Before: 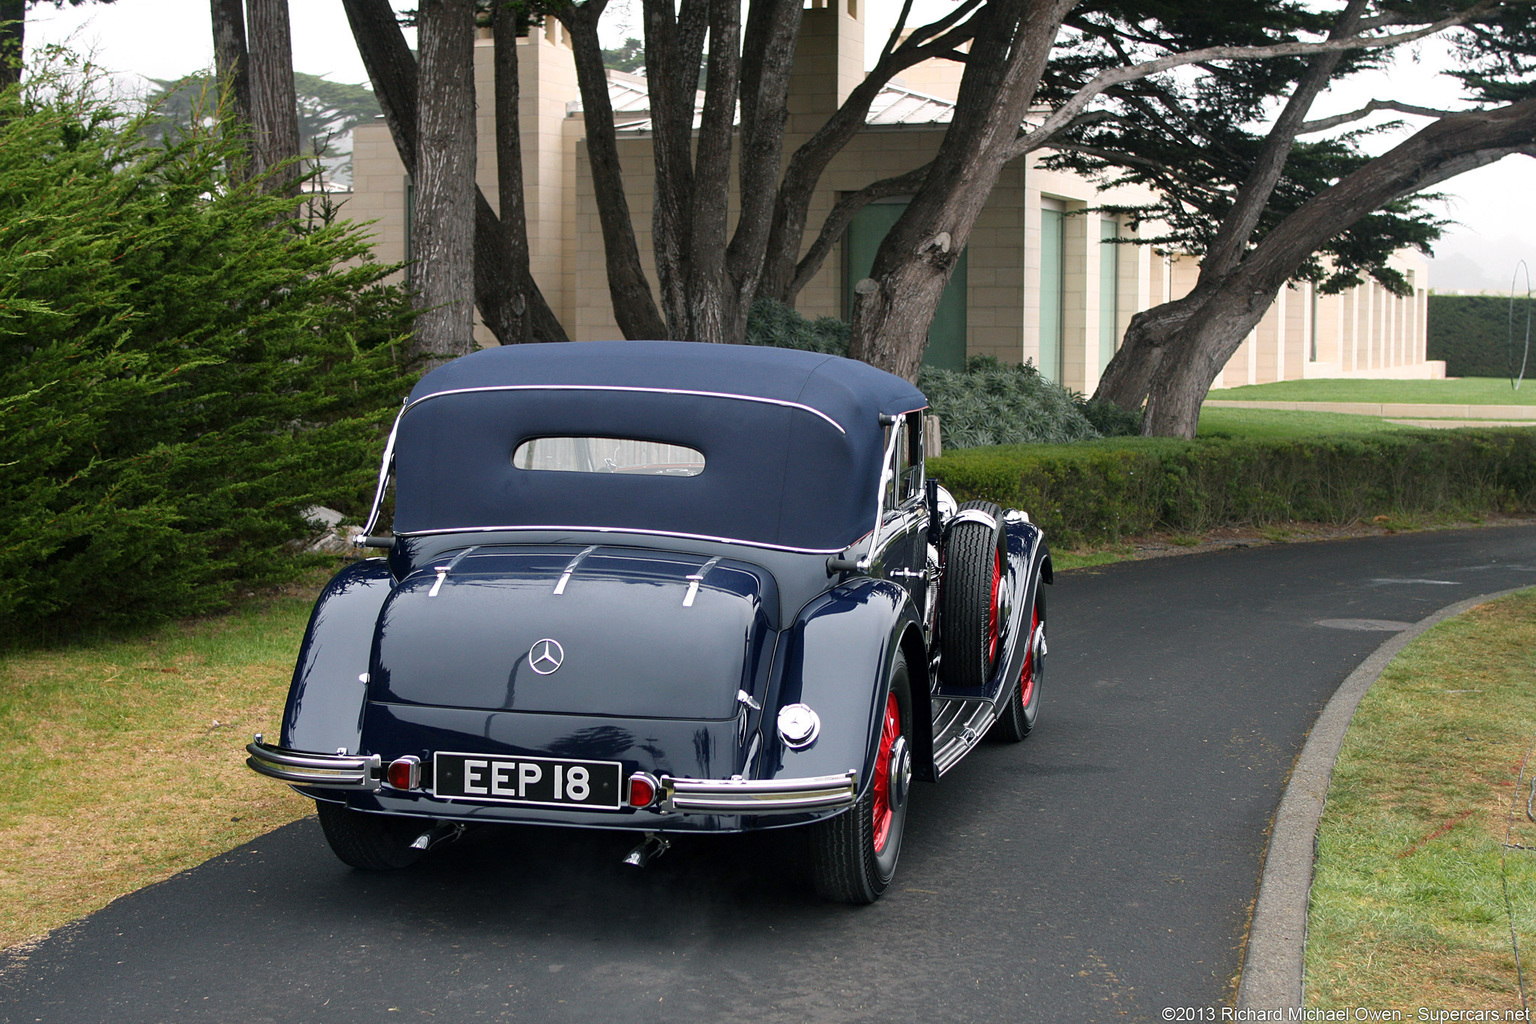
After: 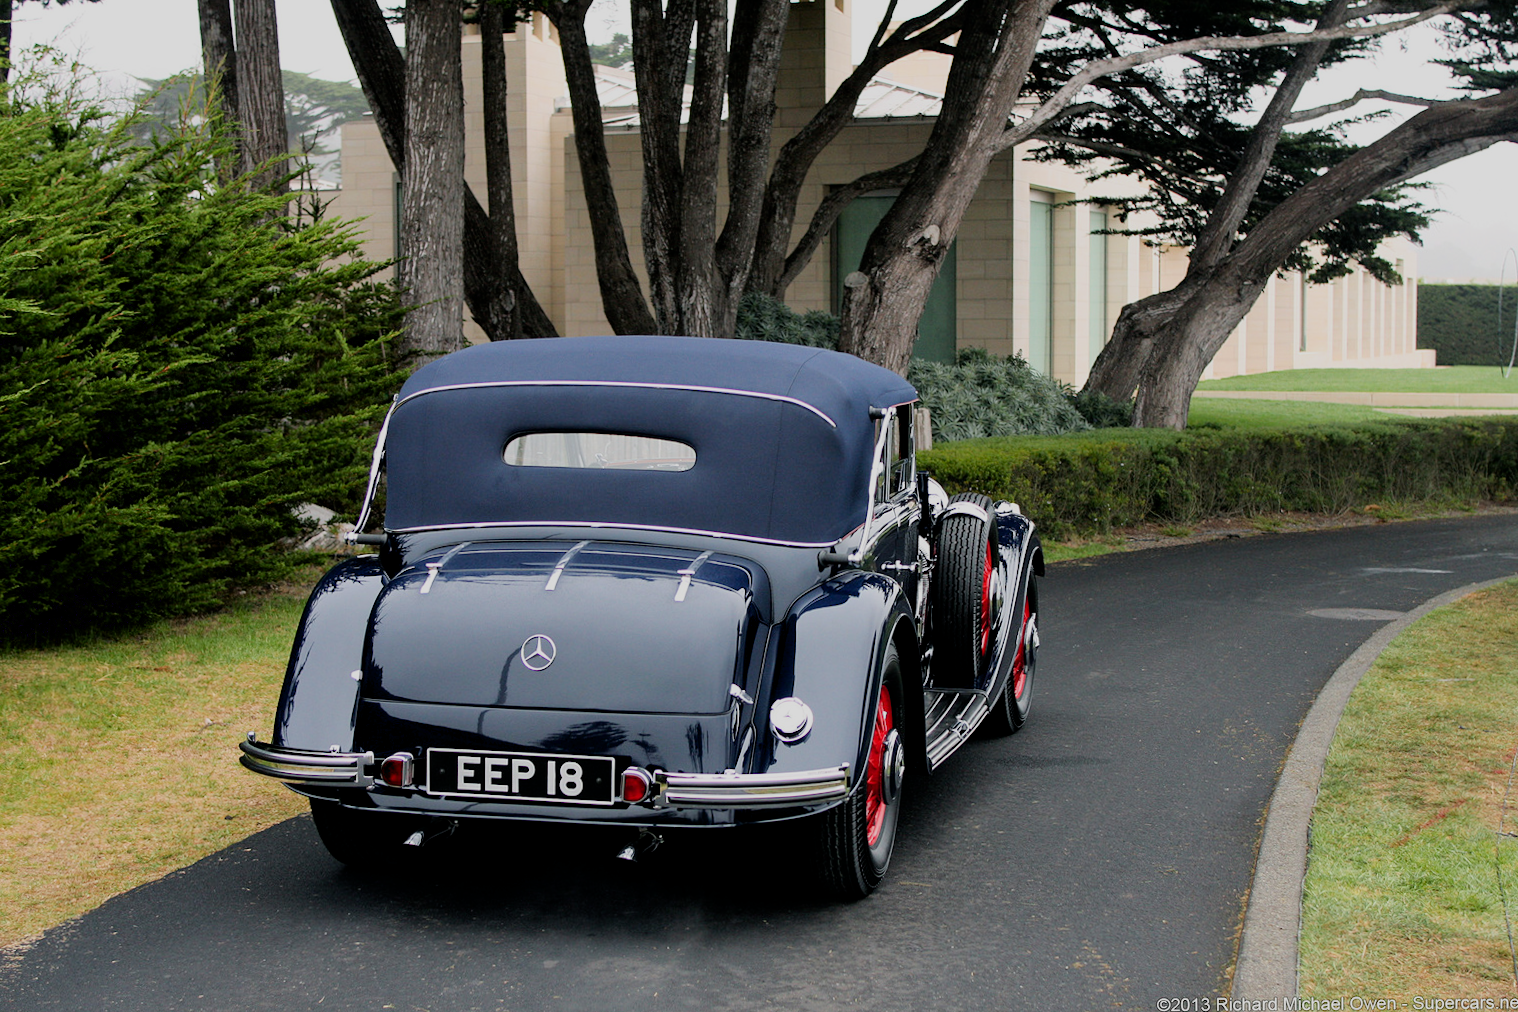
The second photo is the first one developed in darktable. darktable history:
rotate and perspective: rotation -0.45°, automatic cropping original format, crop left 0.008, crop right 0.992, crop top 0.012, crop bottom 0.988
filmic rgb: black relative exposure -7.32 EV, white relative exposure 5.09 EV, hardness 3.2
exposure: black level correction 0.005, exposure 0.286 EV, compensate highlight preservation false
